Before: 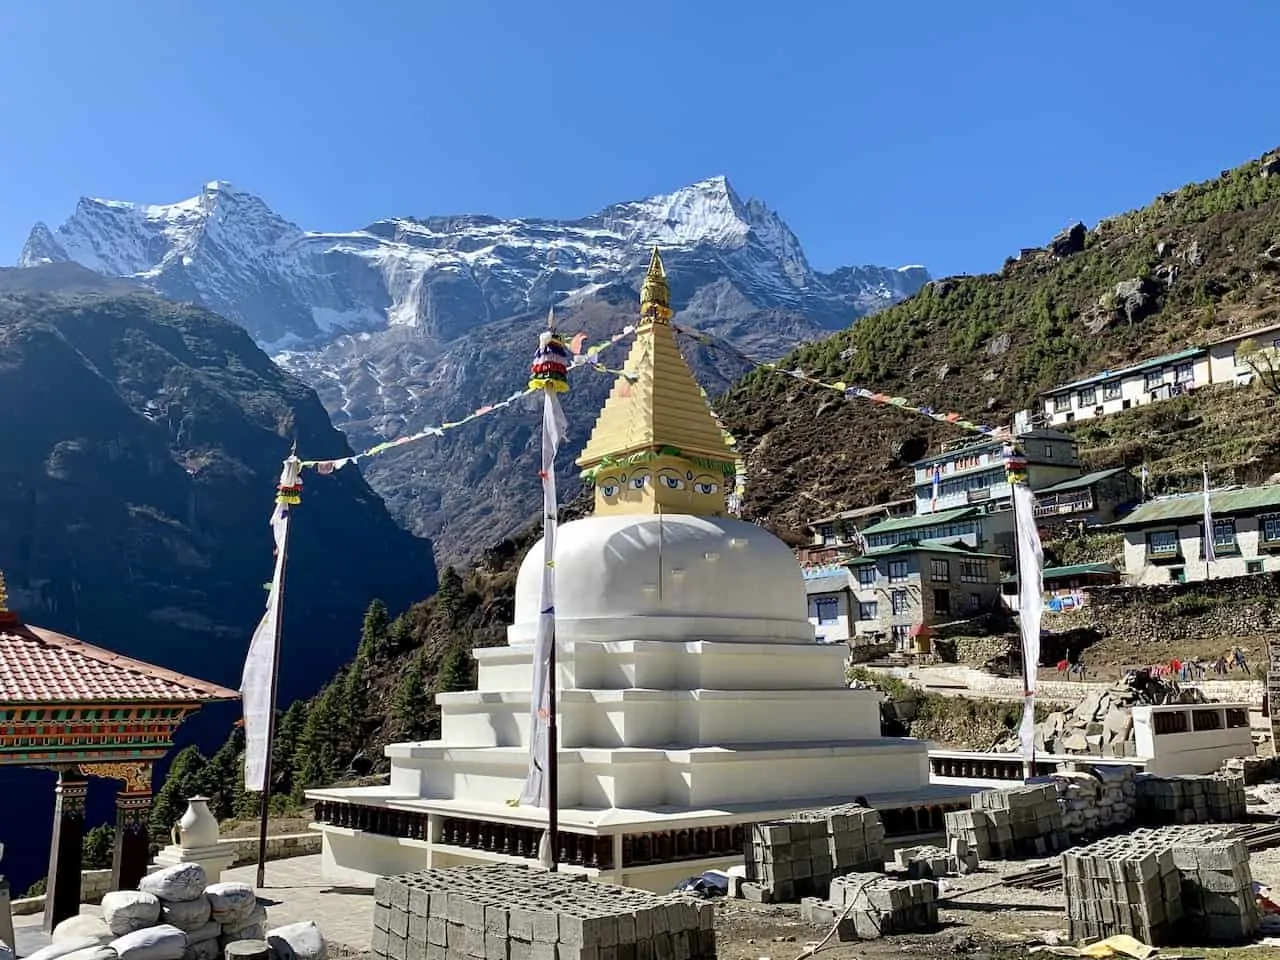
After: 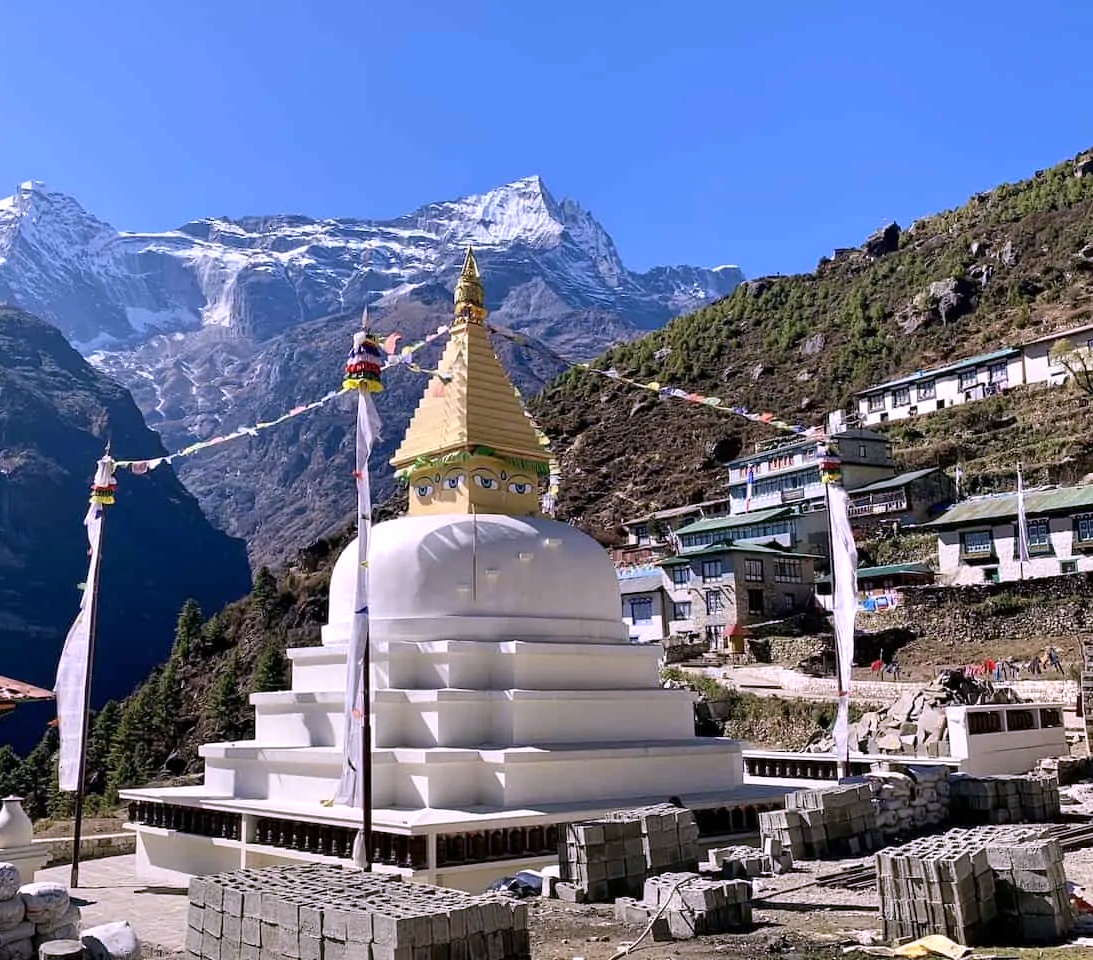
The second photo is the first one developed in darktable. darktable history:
white balance: red 1.066, blue 1.119
crop and rotate: left 14.584%
